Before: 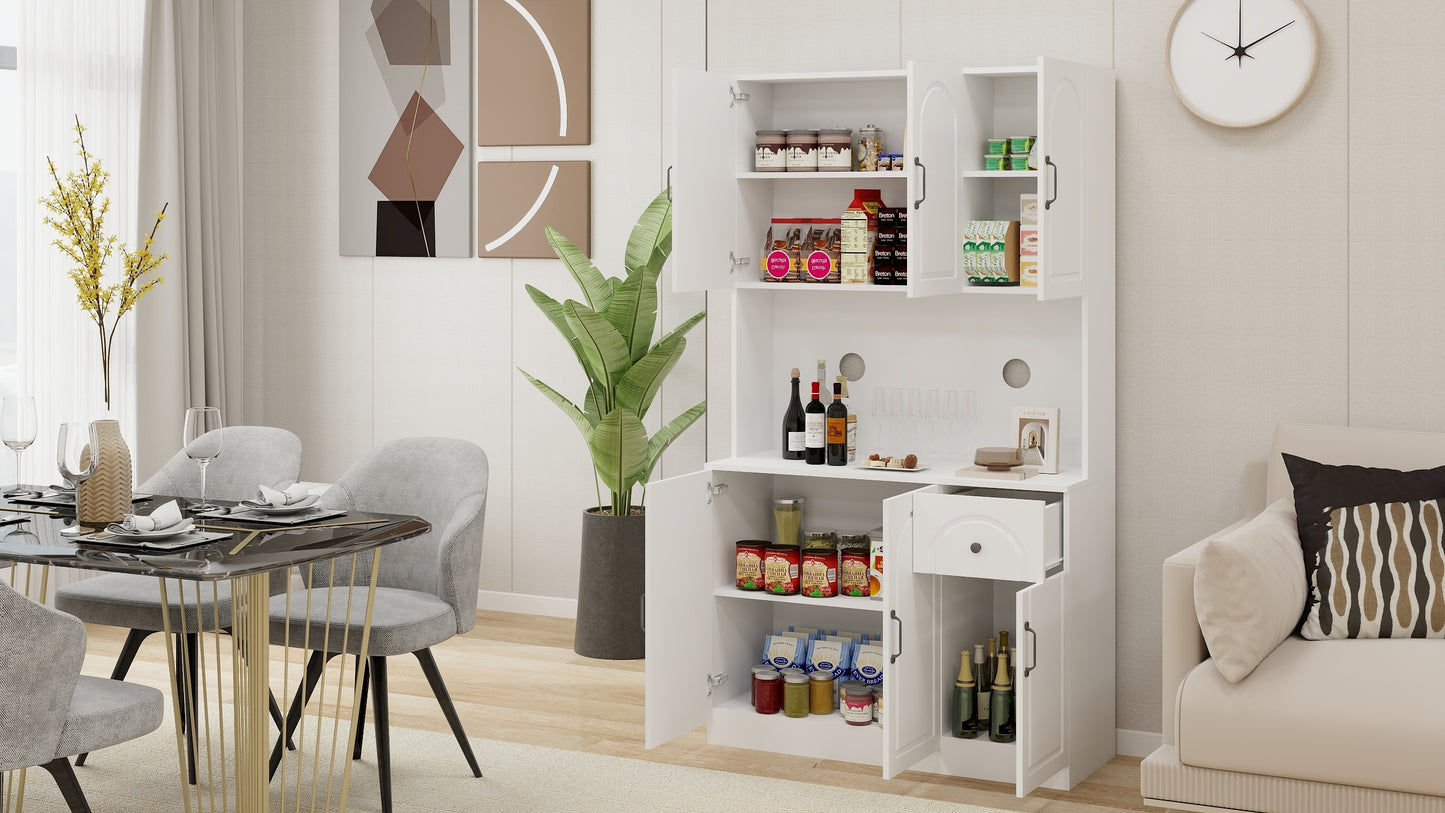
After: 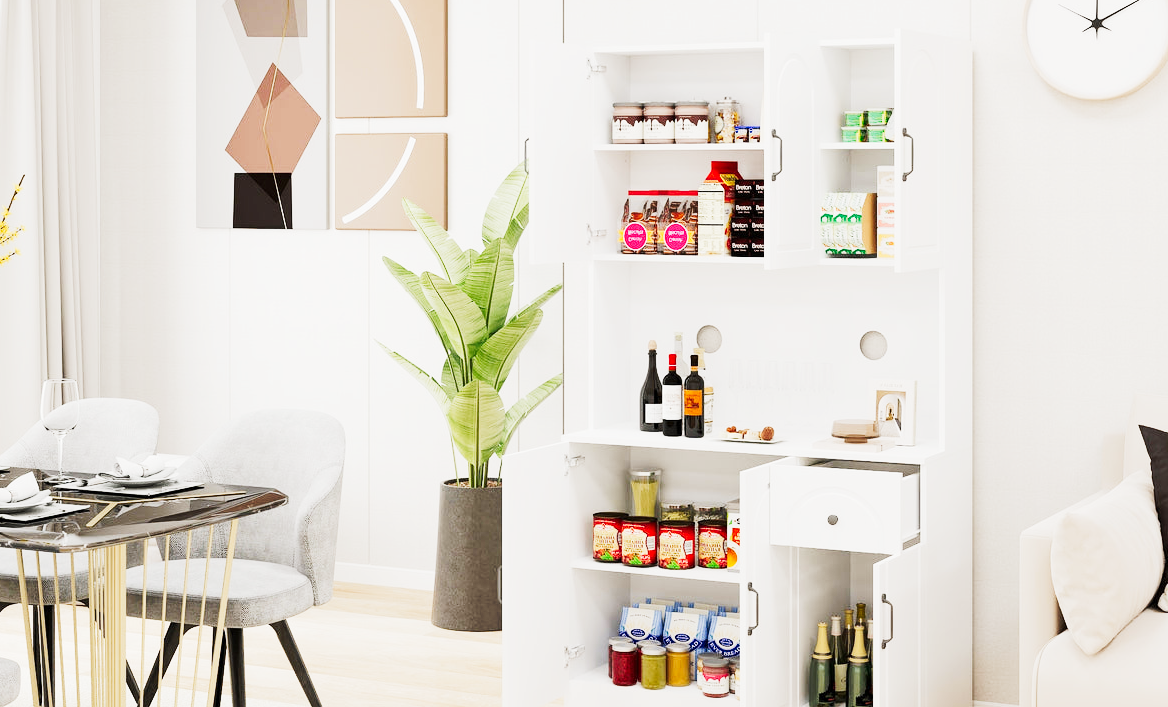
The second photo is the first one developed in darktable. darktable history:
tone curve: curves: ch0 [(0, 0) (0.003, 0.004) (0.011, 0.015) (0.025, 0.034) (0.044, 0.061) (0.069, 0.095) (0.1, 0.137) (0.136, 0.187) (0.177, 0.244) (0.224, 0.308) (0.277, 0.415) (0.335, 0.532) (0.399, 0.642) (0.468, 0.747) (0.543, 0.829) (0.623, 0.886) (0.709, 0.924) (0.801, 0.951) (0.898, 0.975) (1, 1)], preserve colors none
crop: left 9.929%, top 3.475%, right 9.188%, bottom 9.529%
